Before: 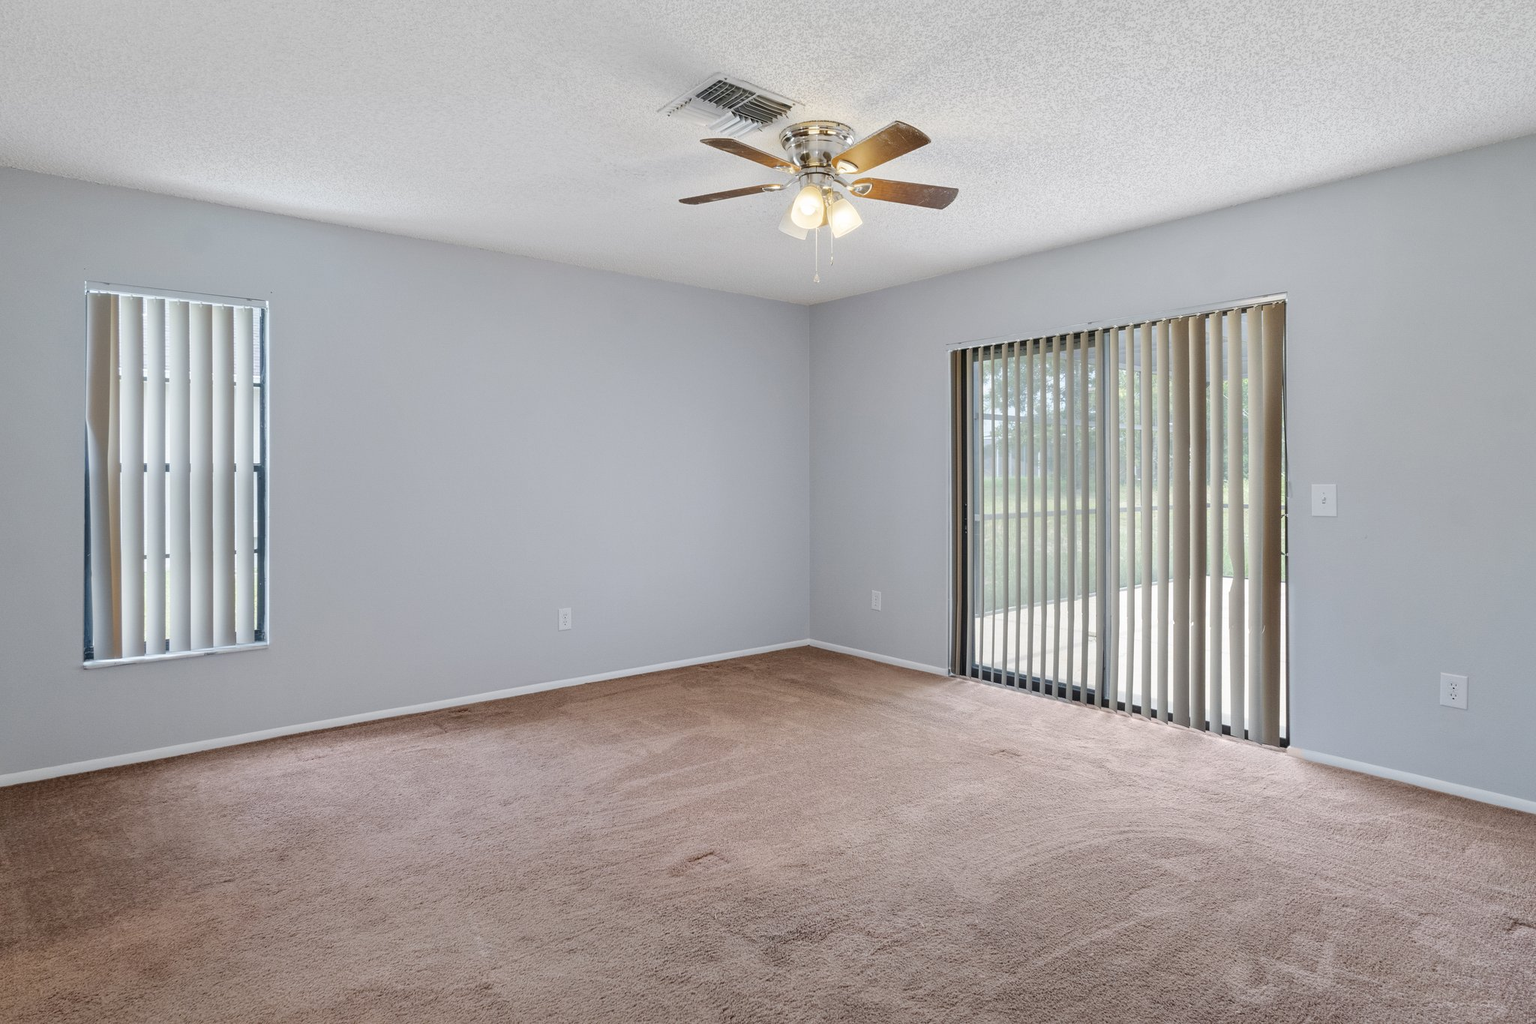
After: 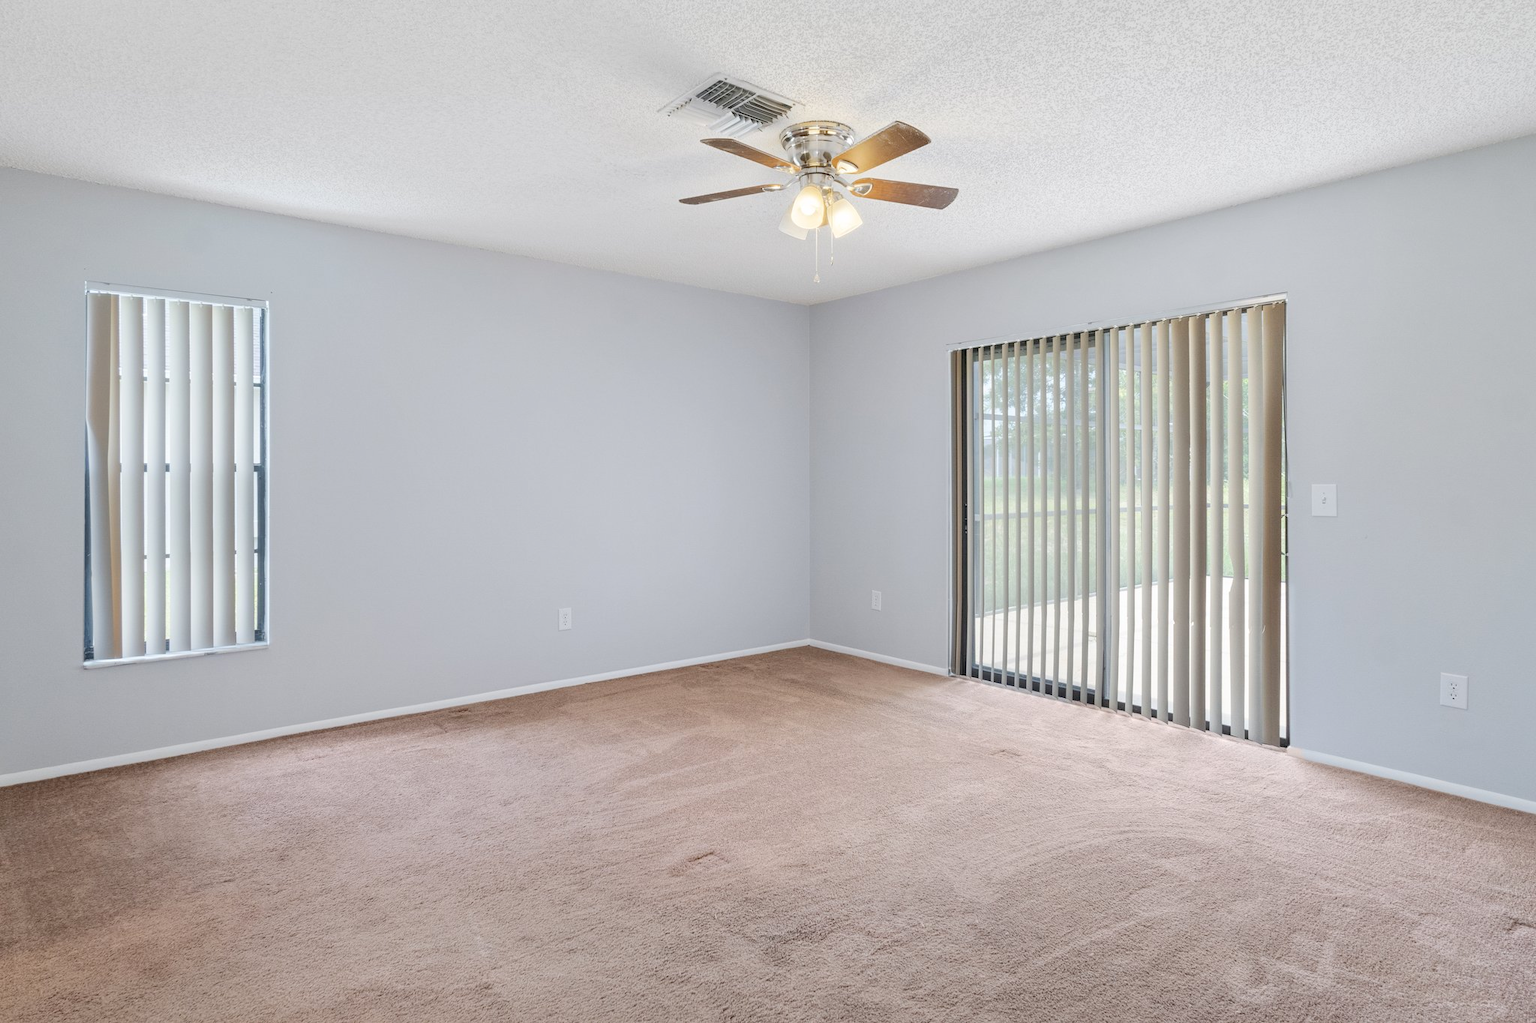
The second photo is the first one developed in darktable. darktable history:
contrast brightness saturation: brightness 0.154
